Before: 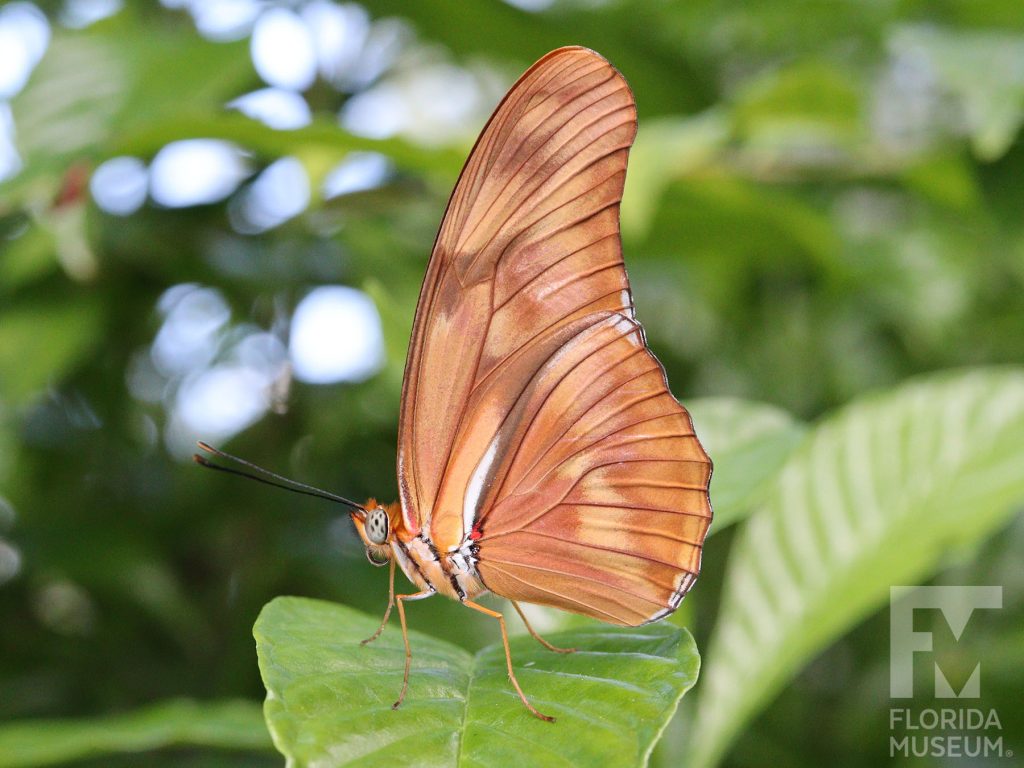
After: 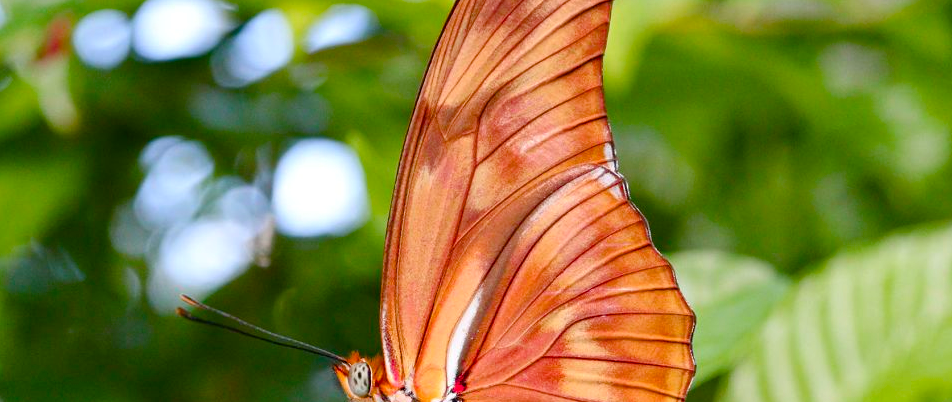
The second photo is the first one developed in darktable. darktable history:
shadows and highlights: white point adjustment 1, soften with gaussian
crop: left 1.744%, top 19.225%, right 5.069%, bottom 28.357%
color balance rgb: perceptual saturation grading › global saturation 35%, perceptual saturation grading › highlights -25%, perceptual saturation grading › shadows 50%
color calibration: output R [0.946, 0.065, -0.013, 0], output G [-0.246, 1.264, -0.017, 0], output B [0.046, -0.098, 1.05, 0], illuminant custom, x 0.344, y 0.359, temperature 5045.54 K
